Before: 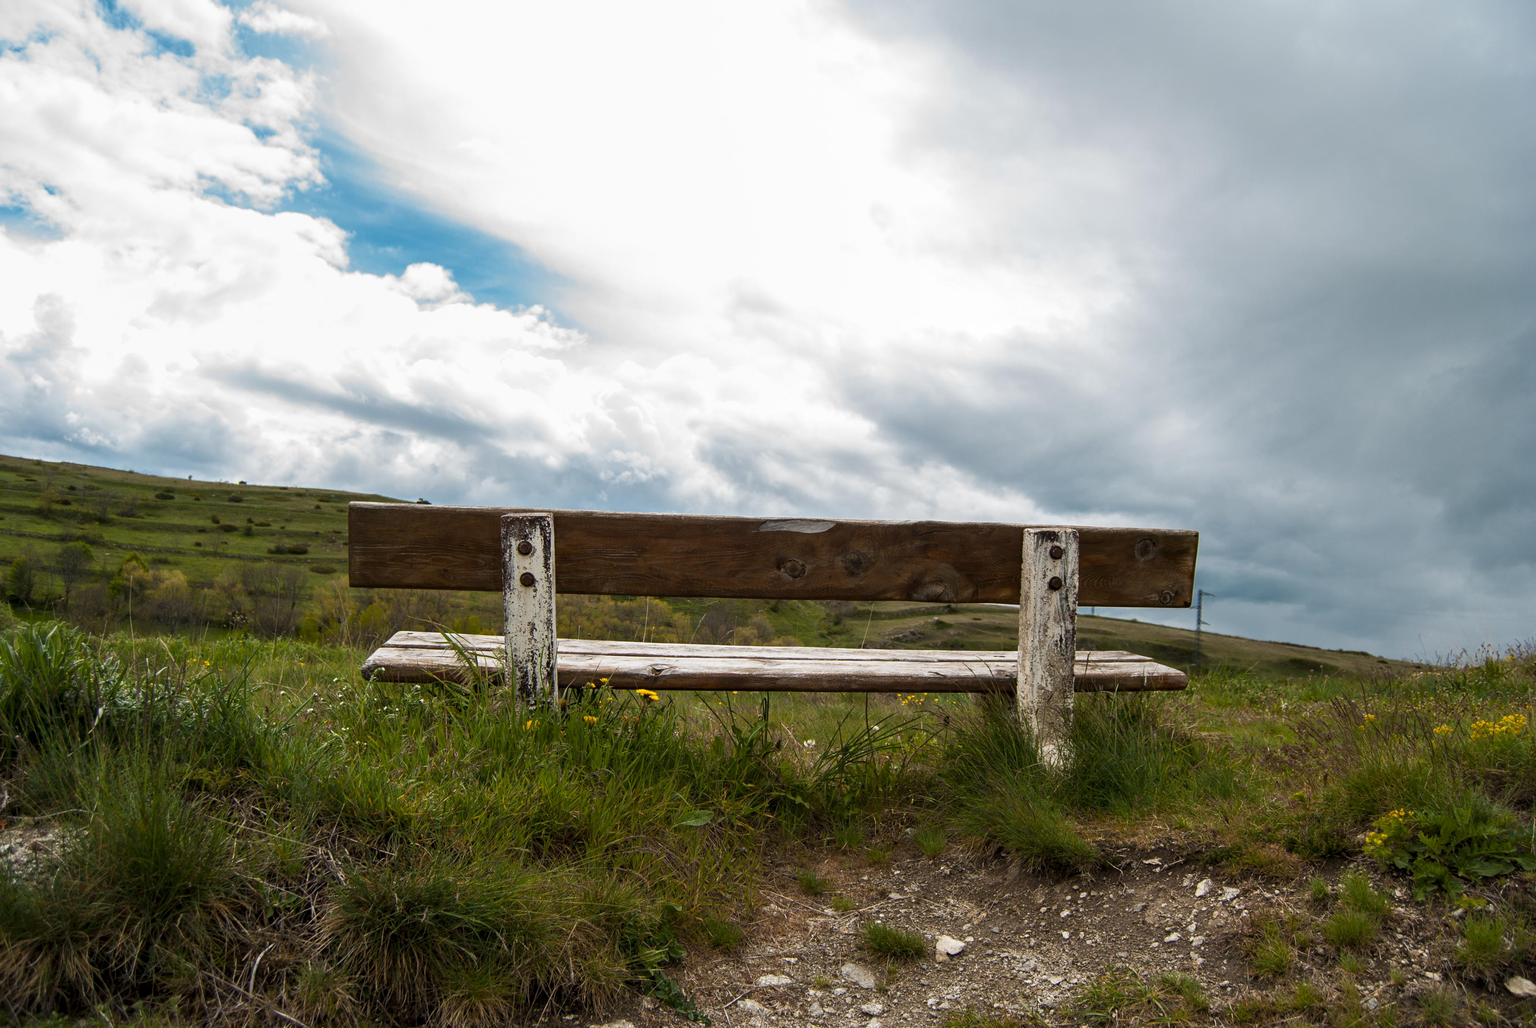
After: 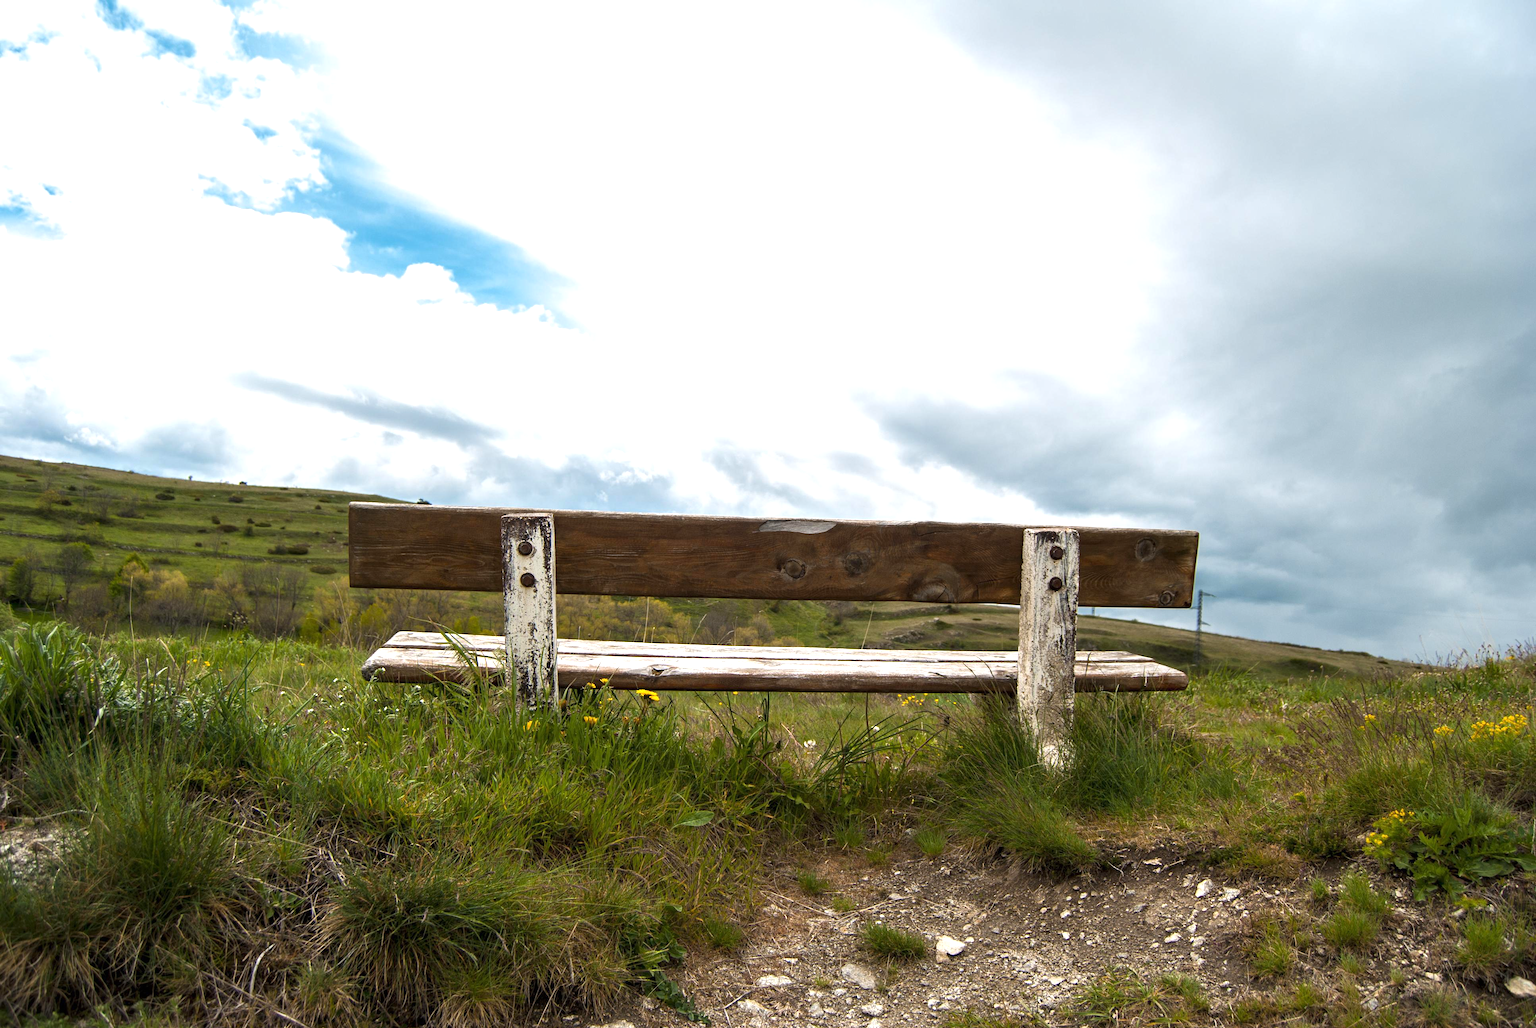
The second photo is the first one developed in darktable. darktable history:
exposure: black level correction 0, exposure 0.7 EV, compensate highlight preservation false
